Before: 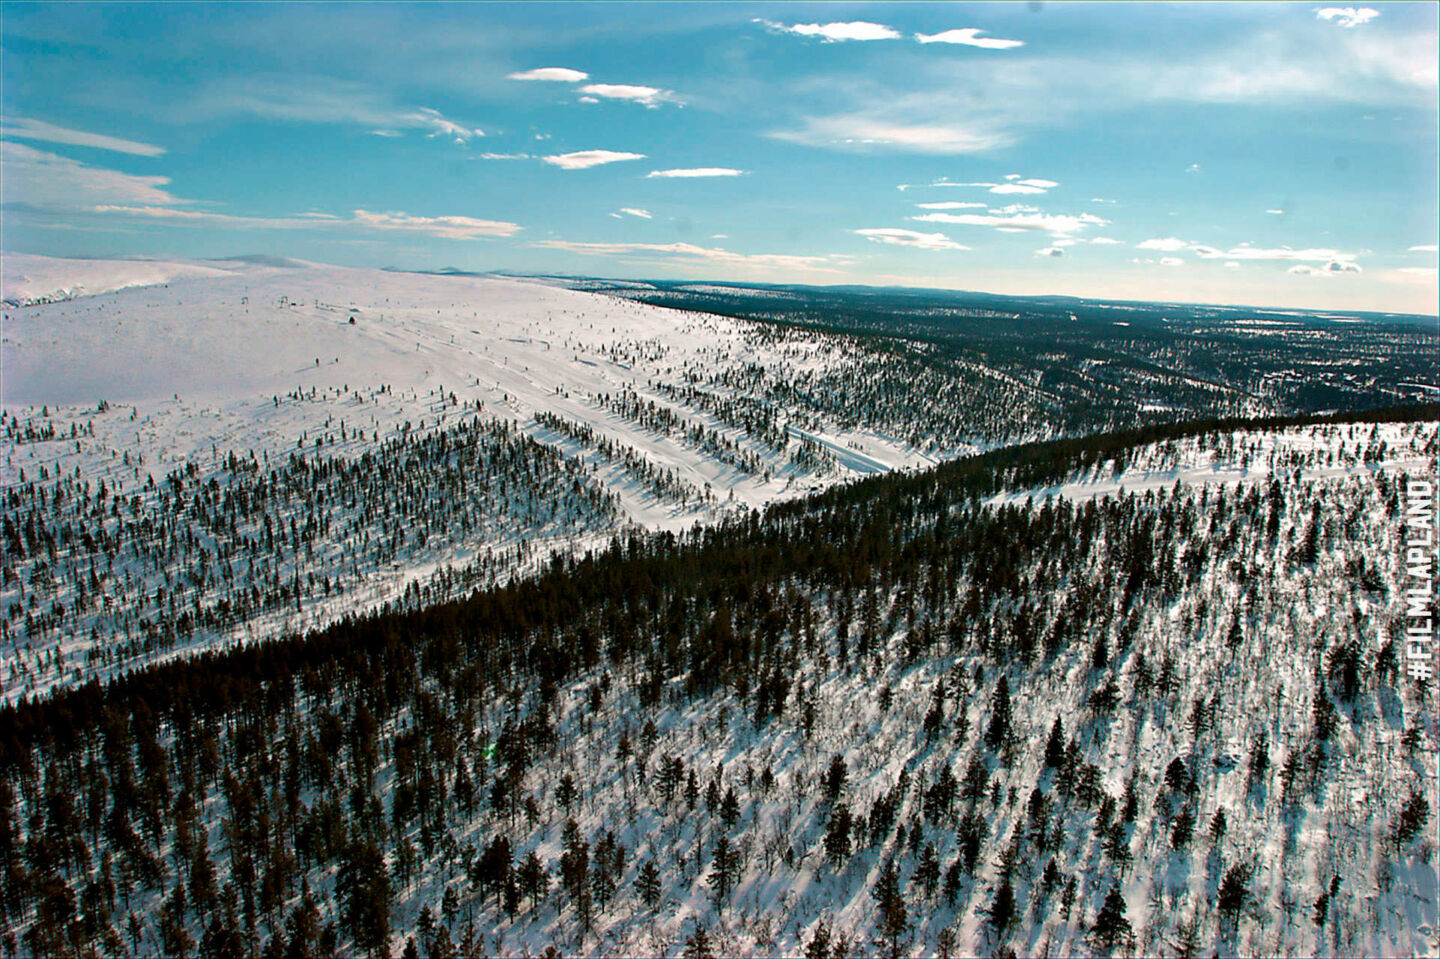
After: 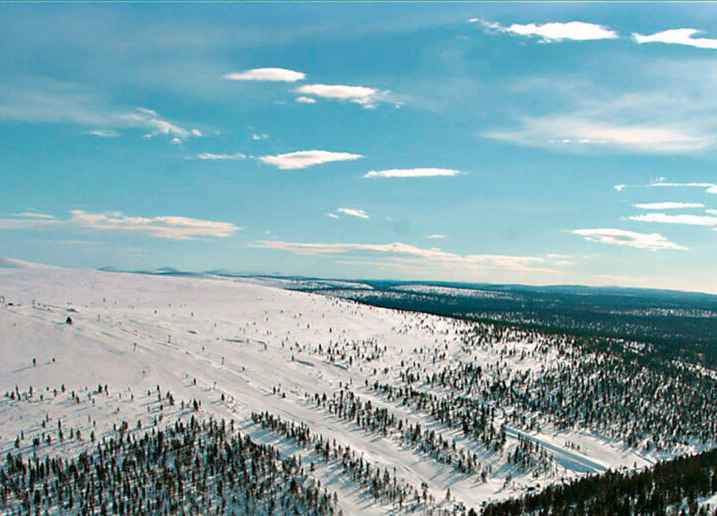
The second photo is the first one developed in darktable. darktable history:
crop: left 19.696%, right 30.48%, bottom 46.146%
exposure: compensate exposure bias true, compensate highlight preservation false
